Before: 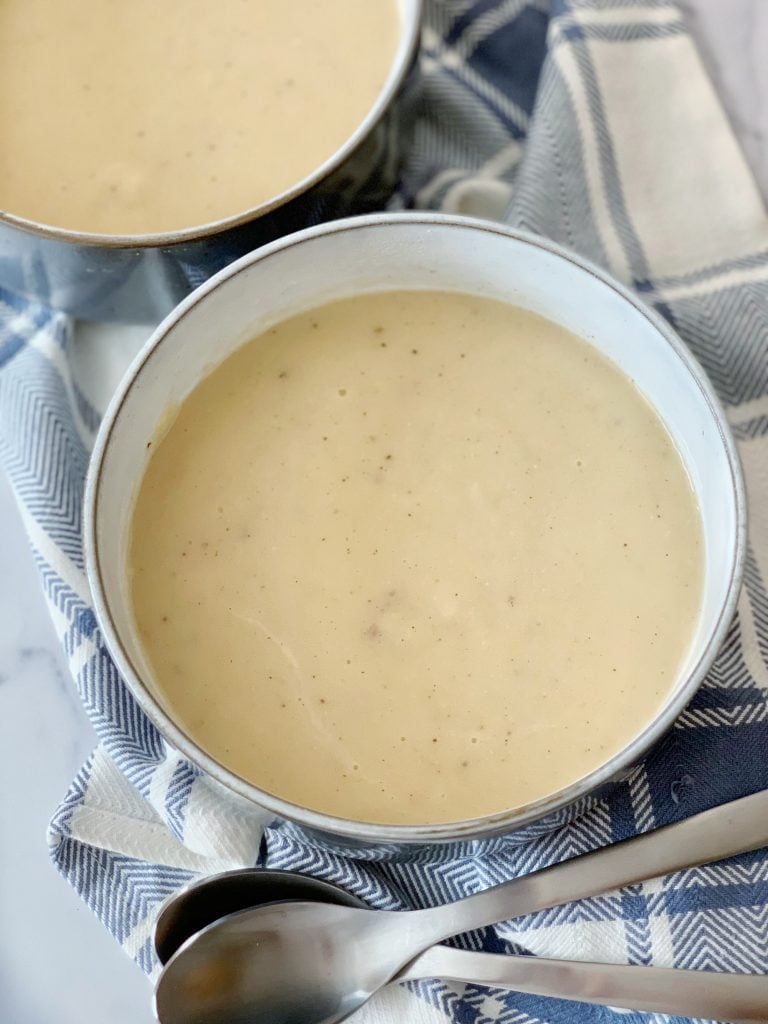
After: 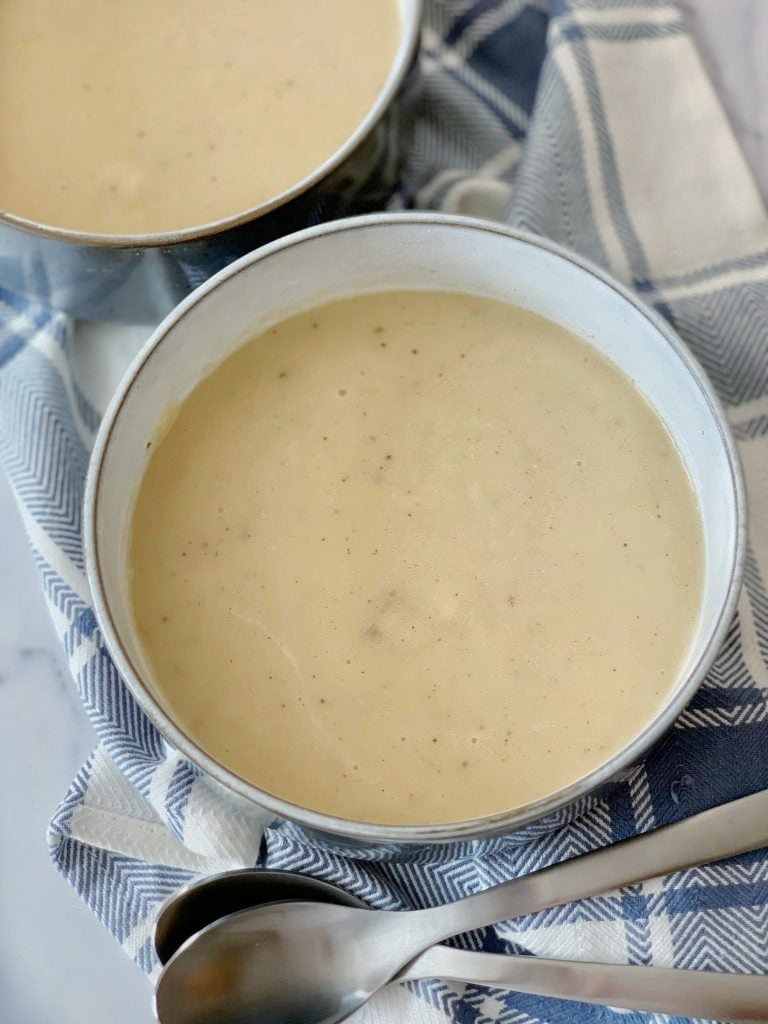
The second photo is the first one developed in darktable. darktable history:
shadows and highlights: shadows -20.12, white point adjustment -1.85, highlights -35.09, highlights color adjustment 0.397%
